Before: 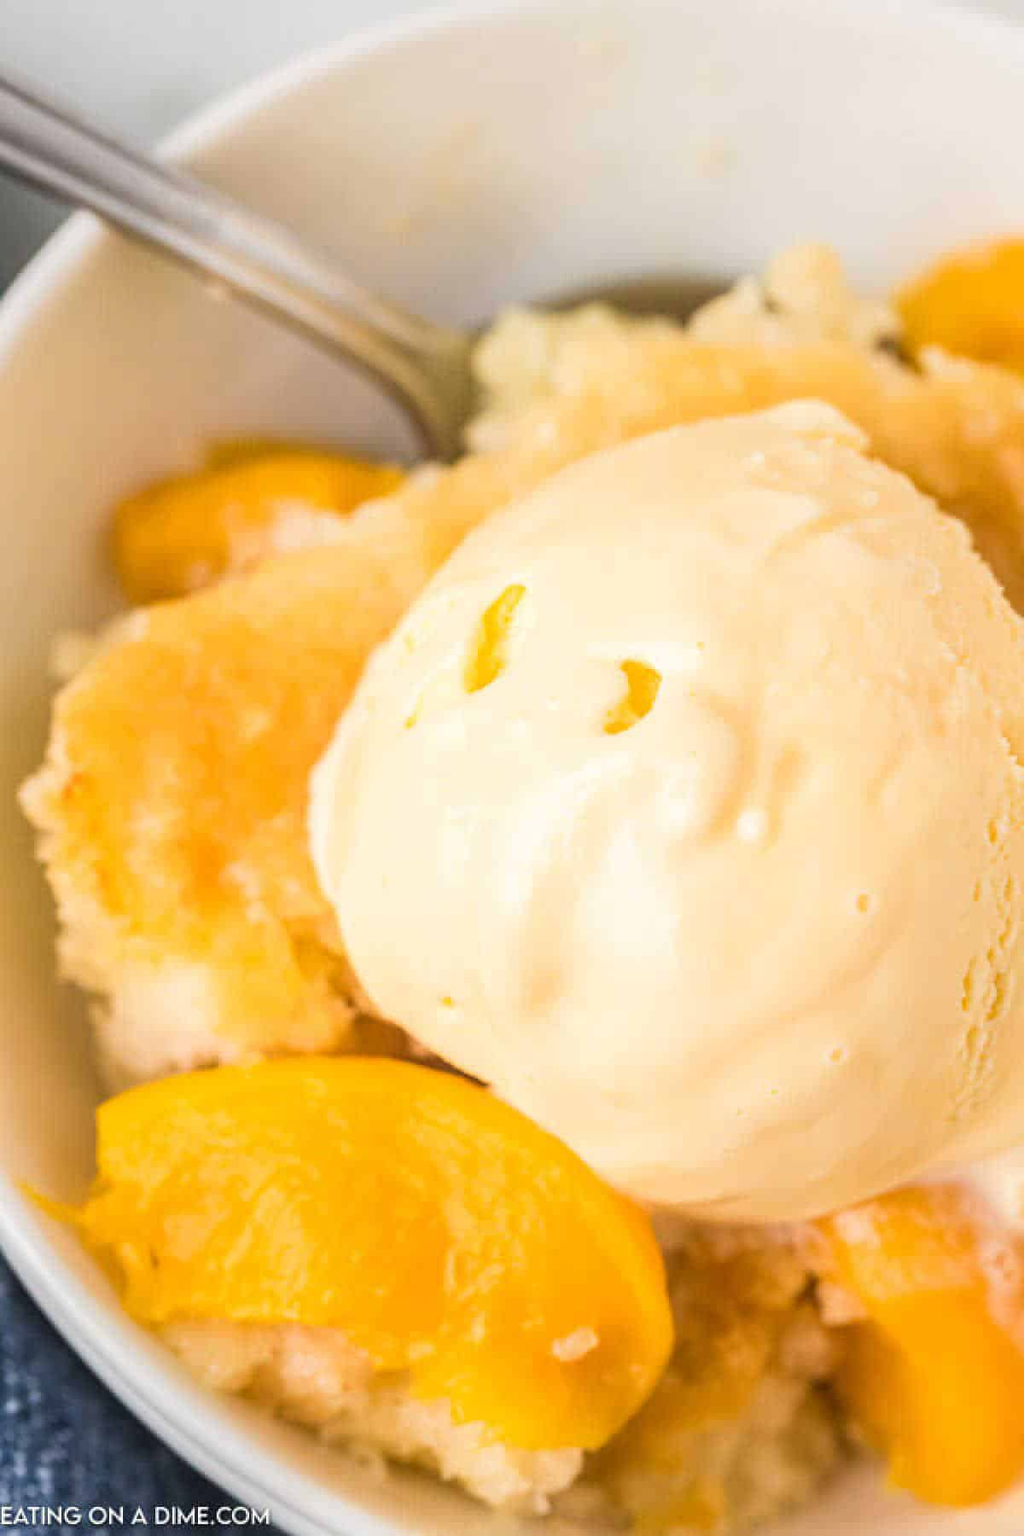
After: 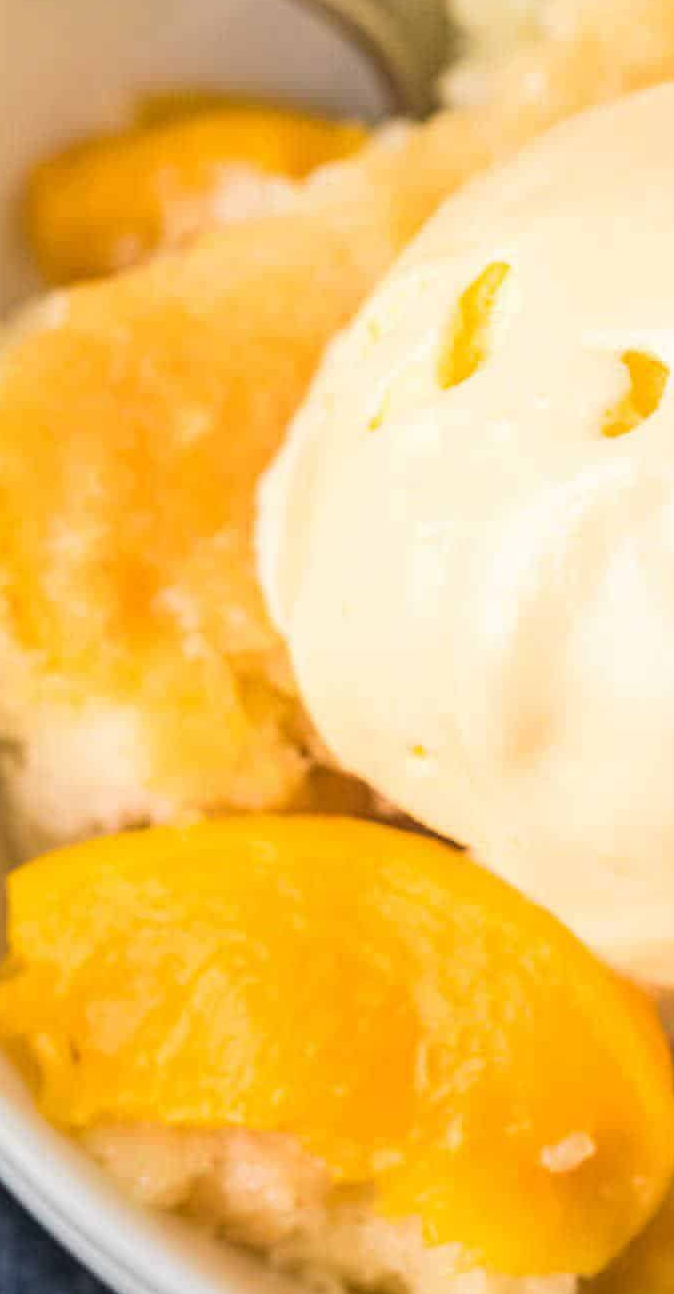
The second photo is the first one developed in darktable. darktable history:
crop: left 8.871%, top 23.526%, right 34.899%, bottom 4.537%
